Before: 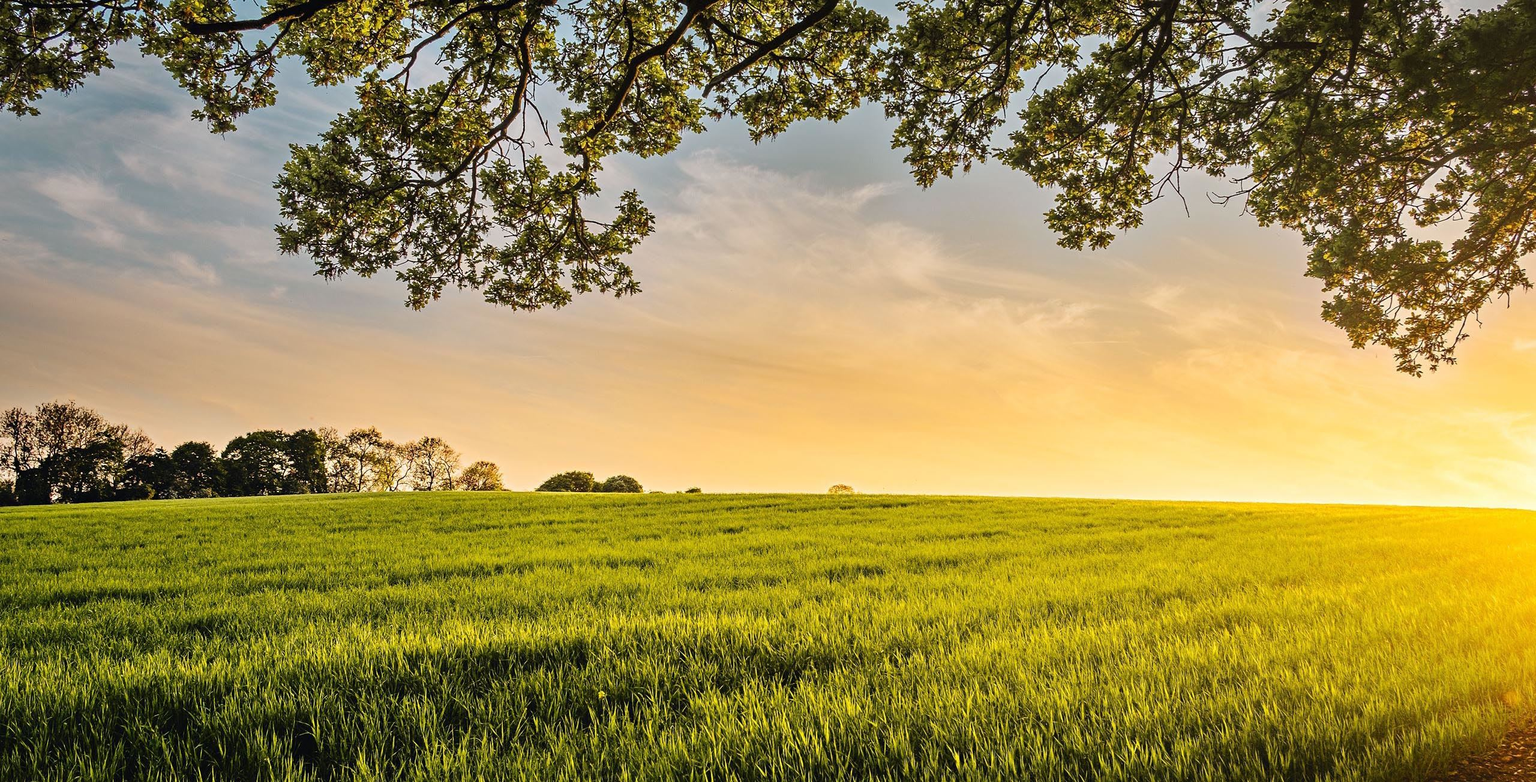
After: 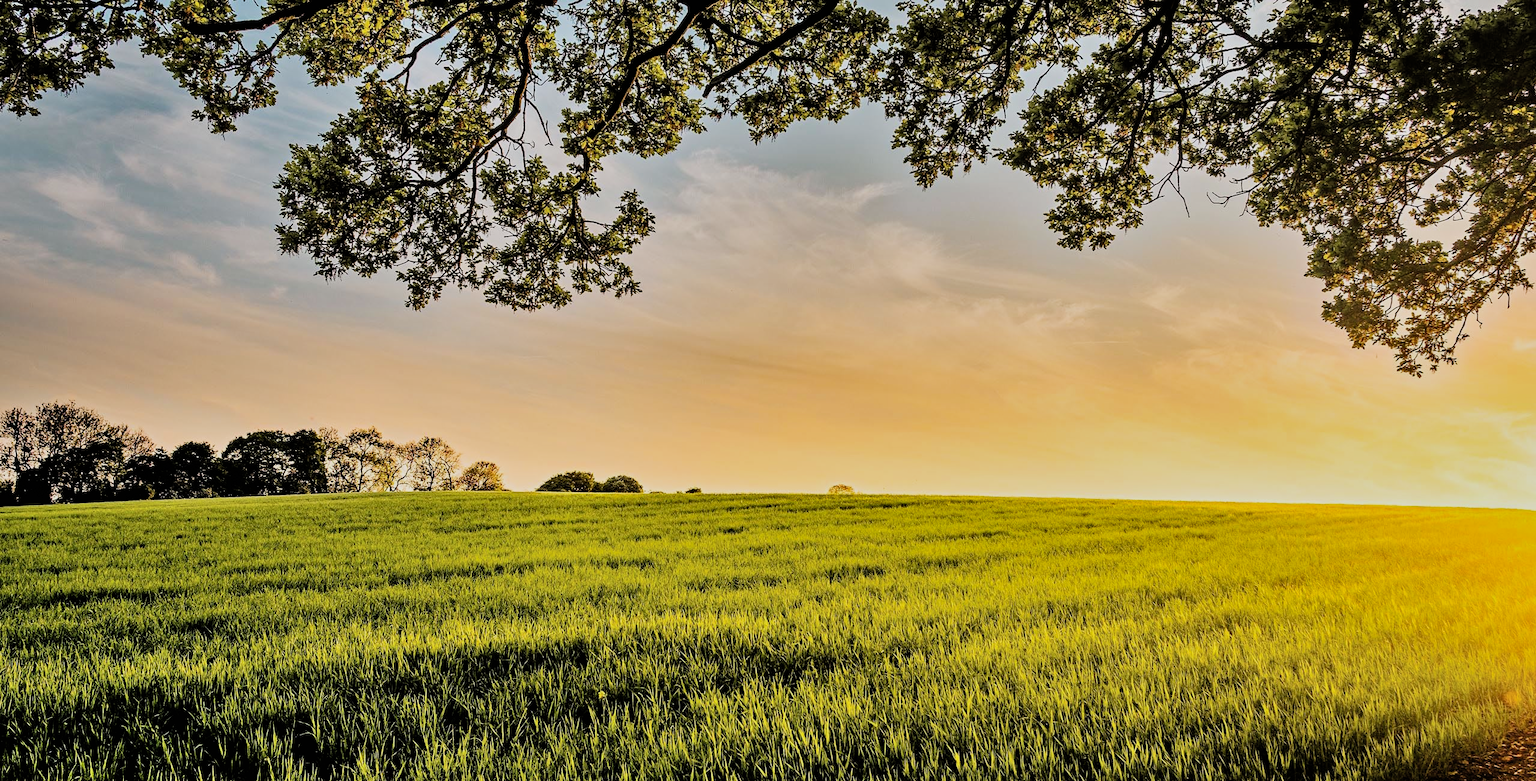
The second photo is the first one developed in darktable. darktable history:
shadows and highlights: soften with gaussian
filmic rgb: black relative exposure -5 EV, hardness 2.88, contrast 1.3, highlights saturation mix -30%
